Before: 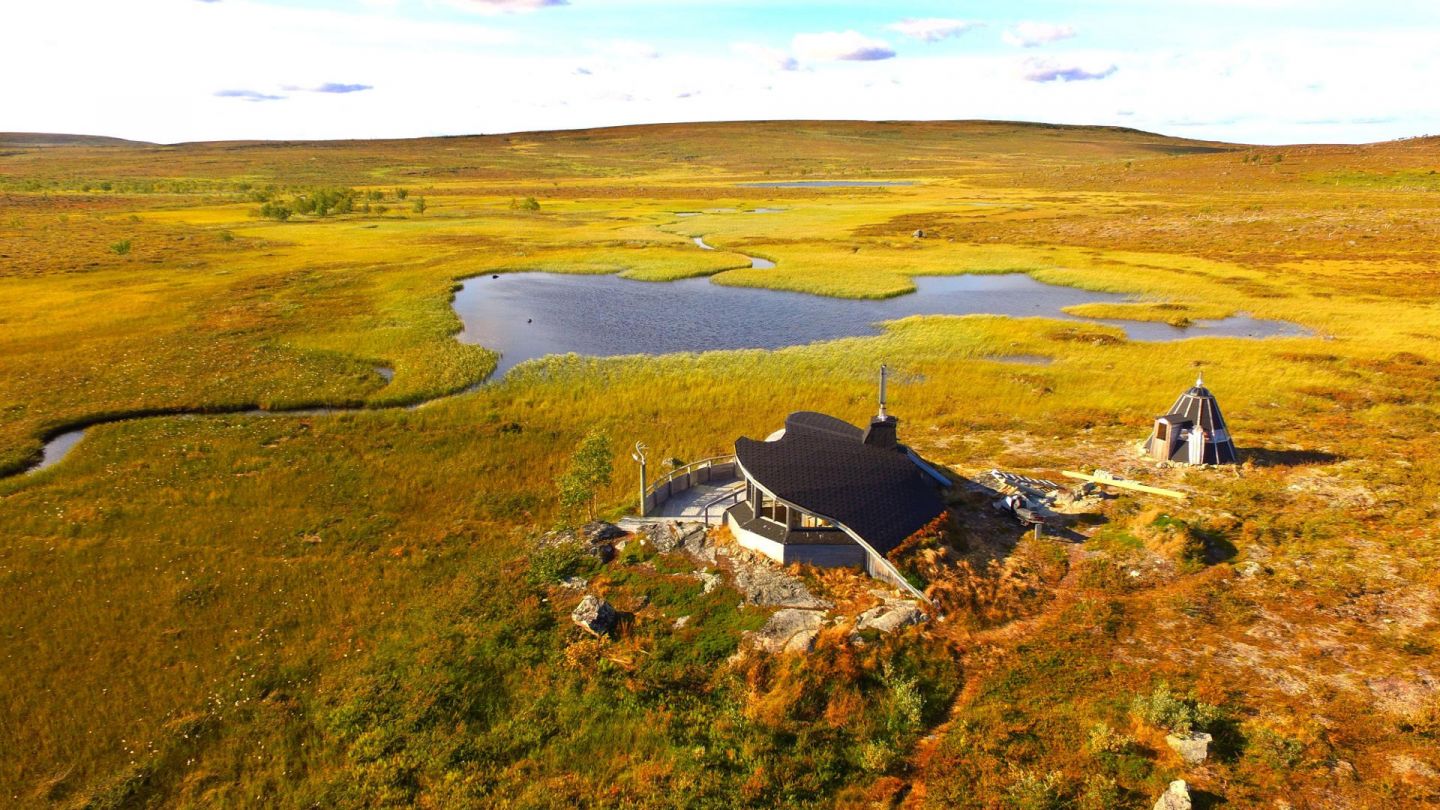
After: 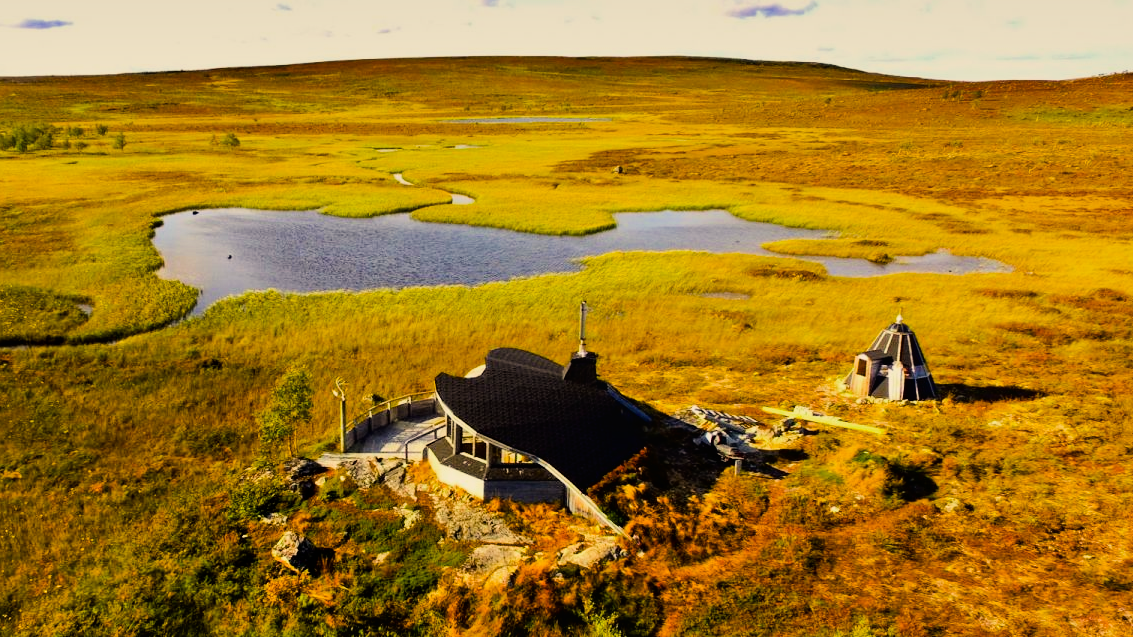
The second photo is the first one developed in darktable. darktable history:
crop and rotate: left 20.878%, top 7.932%, right 0.391%, bottom 13.363%
tone curve: curves: ch0 [(0, 0.015) (0.037, 0.032) (0.131, 0.113) (0.275, 0.26) (0.497, 0.531) (0.617, 0.663) (0.704, 0.748) (0.813, 0.842) (0.911, 0.931) (0.997, 1)]; ch1 [(0, 0) (0.301, 0.3) (0.444, 0.438) (0.493, 0.494) (0.501, 0.499) (0.534, 0.543) (0.582, 0.605) (0.658, 0.687) (0.746, 0.79) (1, 1)]; ch2 [(0, 0) (0.246, 0.234) (0.36, 0.356) (0.415, 0.426) (0.476, 0.492) (0.502, 0.499) (0.525, 0.513) (0.533, 0.534) (0.586, 0.598) (0.634, 0.643) (0.706, 0.717) (0.853, 0.83) (1, 0.951)], color space Lab, linked channels, preserve colors none
local contrast: mode bilateral grid, contrast 20, coarseness 50, detail 119%, midtone range 0.2
exposure: compensate exposure bias true, compensate highlight preservation false
shadows and highlights: shadows 52.47, soften with gaussian
filmic rgb: black relative exposure -5.15 EV, white relative exposure 3.97 EV, threshold 5.94 EV, hardness 2.89, contrast 1.192, enable highlight reconstruction true
color balance rgb: perceptual saturation grading › global saturation 19.26%, saturation formula JzAzBz (2021)
color correction: highlights a* 1.3, highlights b* 17.51
